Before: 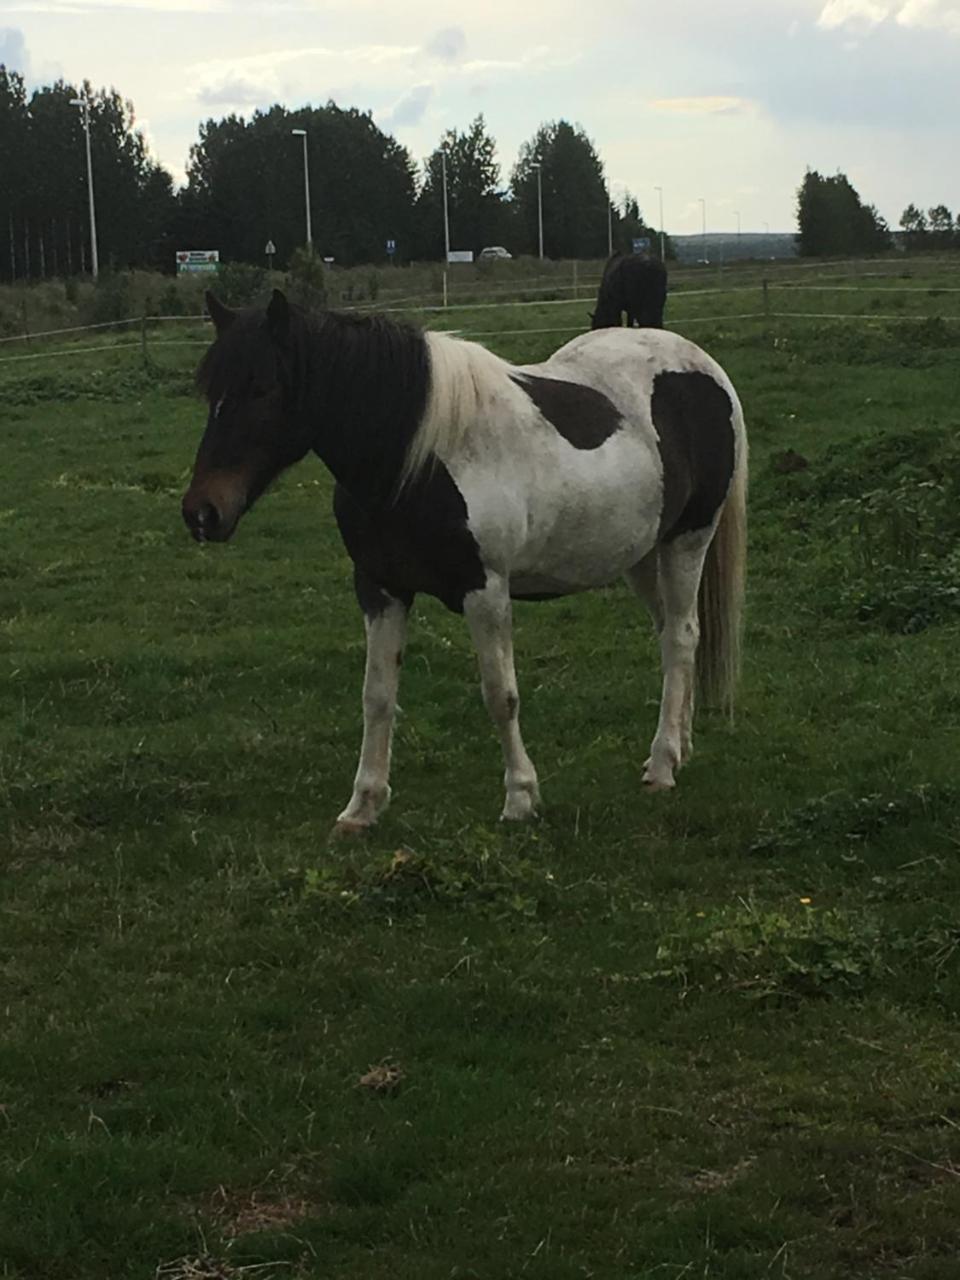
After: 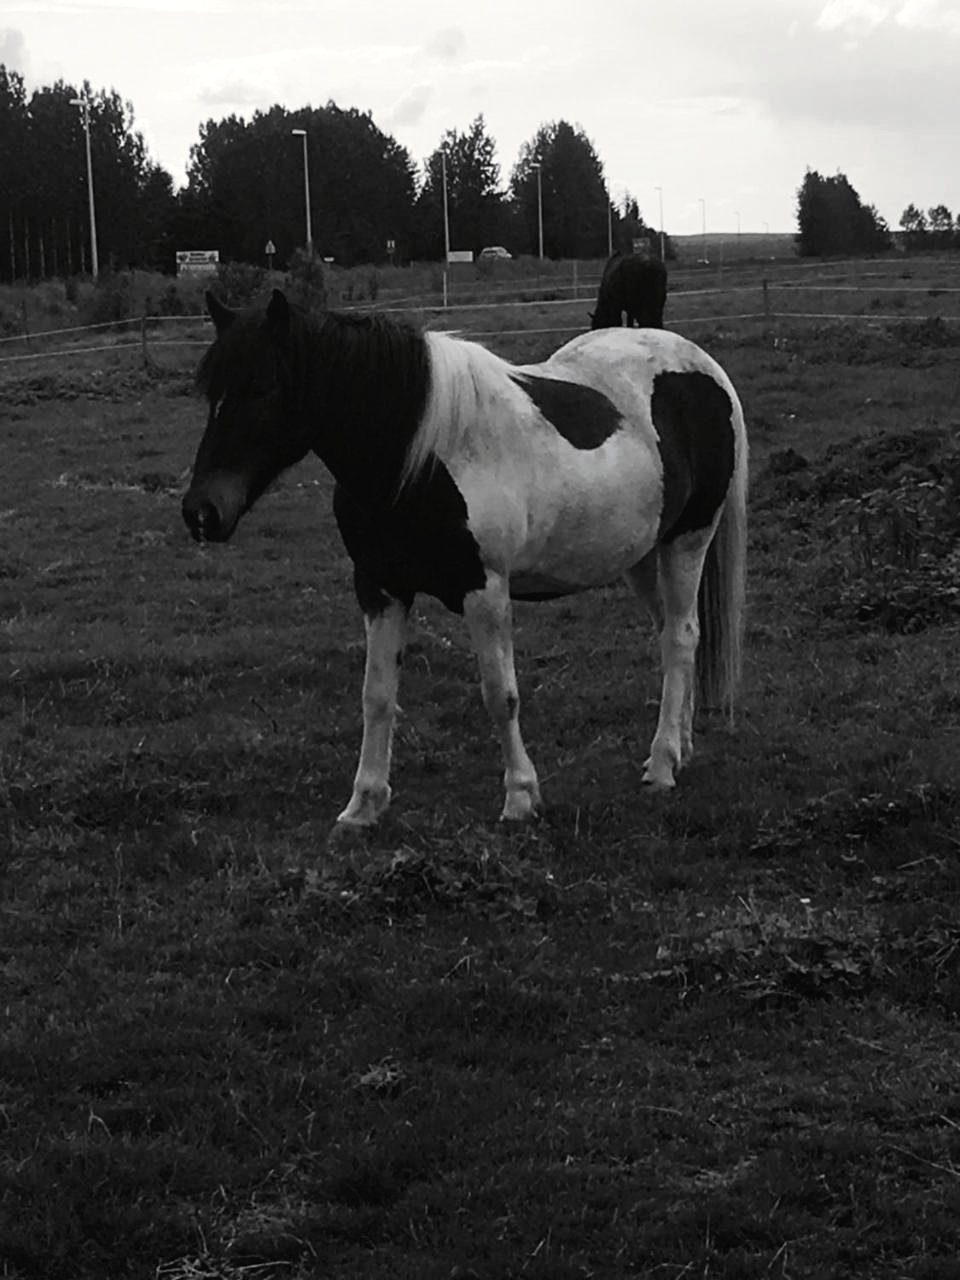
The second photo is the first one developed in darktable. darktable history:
tone curve: curves: ch0 [(0, 0) (0.003, 0.005) (0.011, 0.008) (0.025, 0.014) (0.044, 0.021) (0.069, 0.027) (0.1, 0.041) (0.136, 0.083) (0.177, 0.138) (0.224, 0.197) (0.277, 0.259) (0.335, 0.331) (0.399, 0.399) (0.468, 0.476) (0.543, 0.547) (0.623, 0.635) (0.709, 0.753) (0.801, 0.847) (0.898, 0.94) (1, 1)], preserve colors none
color look up table: target L [90.94, 93.05, 100.32, 89.53, 65.99, 62.72, 66.24, 42.78, 46.84, 43.46, 34.88, 22.92, 3.967, 201, 74.78, 75.52, 71.96, 61.7, 59.02, 51.62, 34.88, 51.22, 39.07, 23.52, 16.59, 22.92, 100, 79.52, 80.24, 80.6, 68.49, 59.02, 59.92, 56.71, 48.44, 58.64, 37.12, 43.73, 32.75, 37.12, 25.32, 3.321, 5.464, 90.24, 75.15, 62.08, 64.74, 50.83, 29.73], target a [-0.002, -0.1, 0.001, -0.001, 0.001, 0.001, 0.001, 0, 0, 0.001, 0, 0.001, 0 ×4, 0.001, 0.001, 0 ×7, 0.001, -0.471, 0 ×5, 0.001, 0, 0, 0, 0.001, 0.001, 0, 0.001, 0, 0, -0.109, -0.001, 0, 0, 0.001, 0, 0], target b [0.024, 1.233, -0.003, 0.023, -0.006, -0.006, -0.006, 0, 0, -0.004, 0, -0.003, 0, -0.001, 0.001, 0.001, -0.006, -0.005, 0 ×5, -0.003, -0.001, -0.003, 5.992, 0.001, 0.001, 0.001, 0, 0, -0.006, 0, 0, 0, -0.004, -0.004, 0, -0.004, -0.003, 0, 1.351, 0.001, 0.001, 0, -0.005, 0, -0.001], num patches 49
